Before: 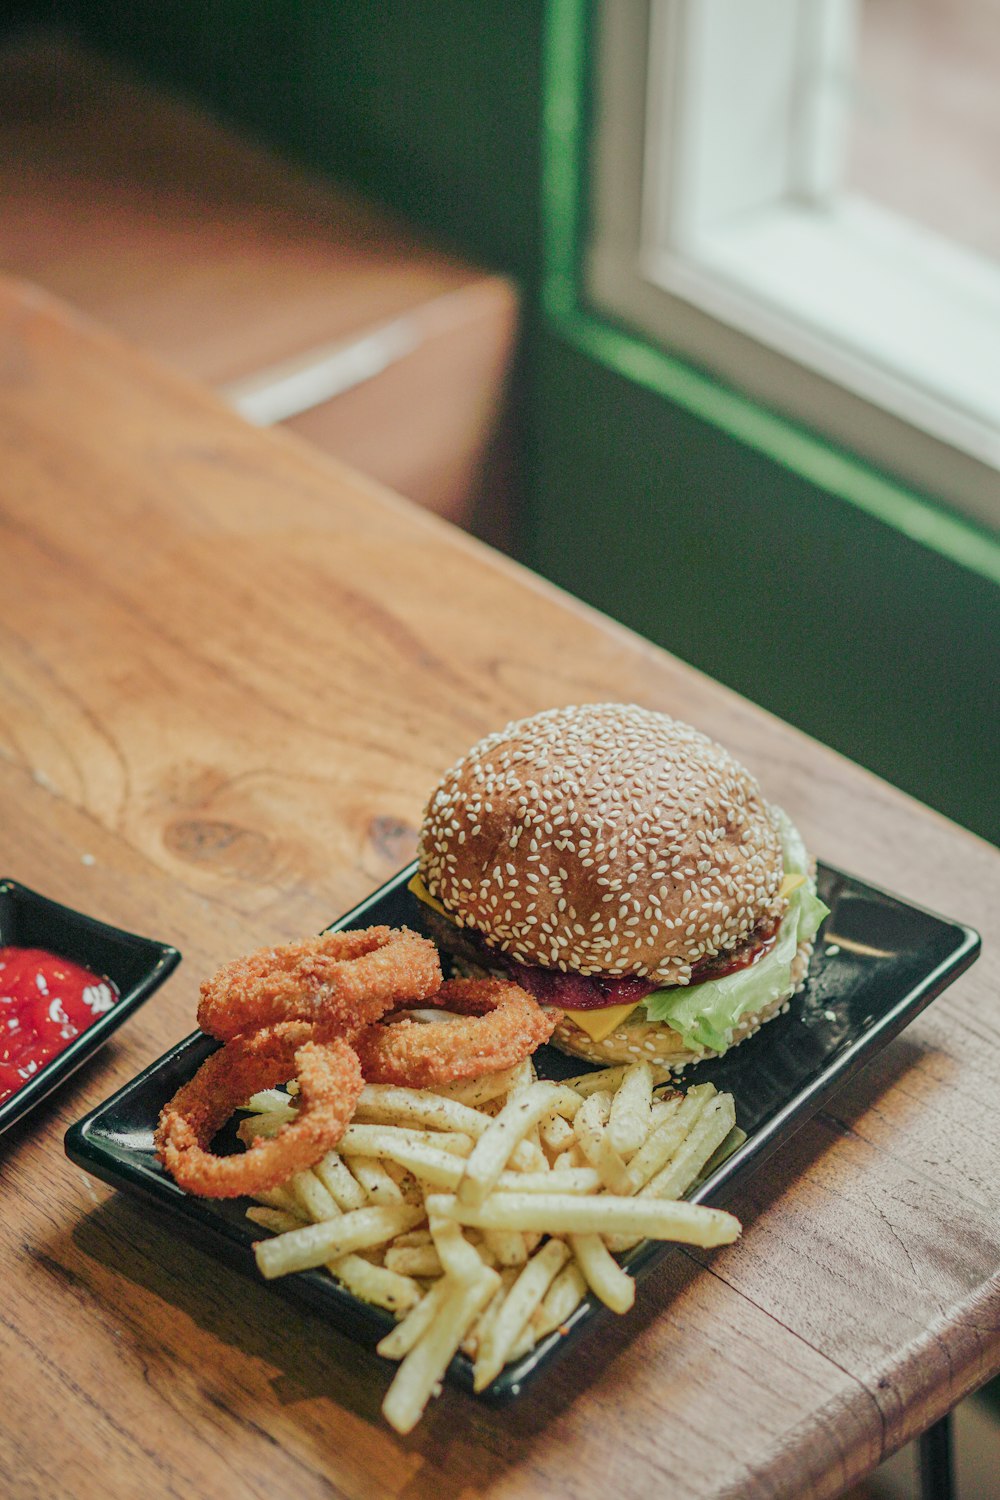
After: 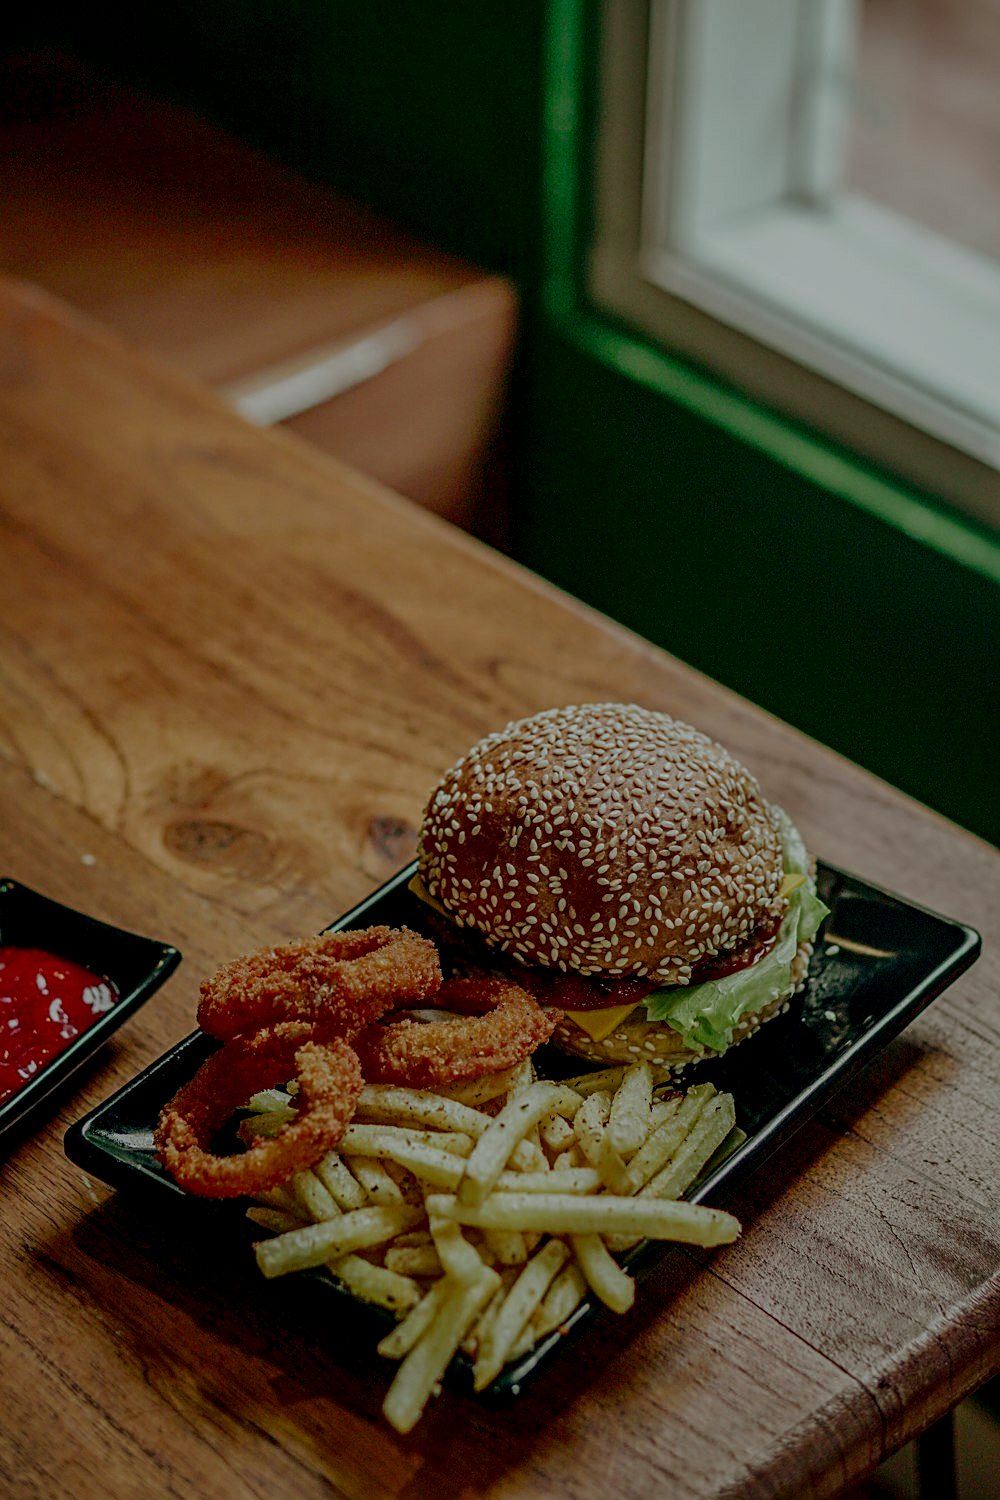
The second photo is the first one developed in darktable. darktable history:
haze removal: compatibility mode true, adaptive false
sharpen: on, module defaults
velvia: on, module defaults
filmic rgb: black relative exposure -7.86 EV, white relative exposure 4.32 EV, threshold 3.06 EV, hardness 3.88, enable highlight reconstruction true
local contrast: on, module defaults
contrast brightness saturation: brightness -0.52
